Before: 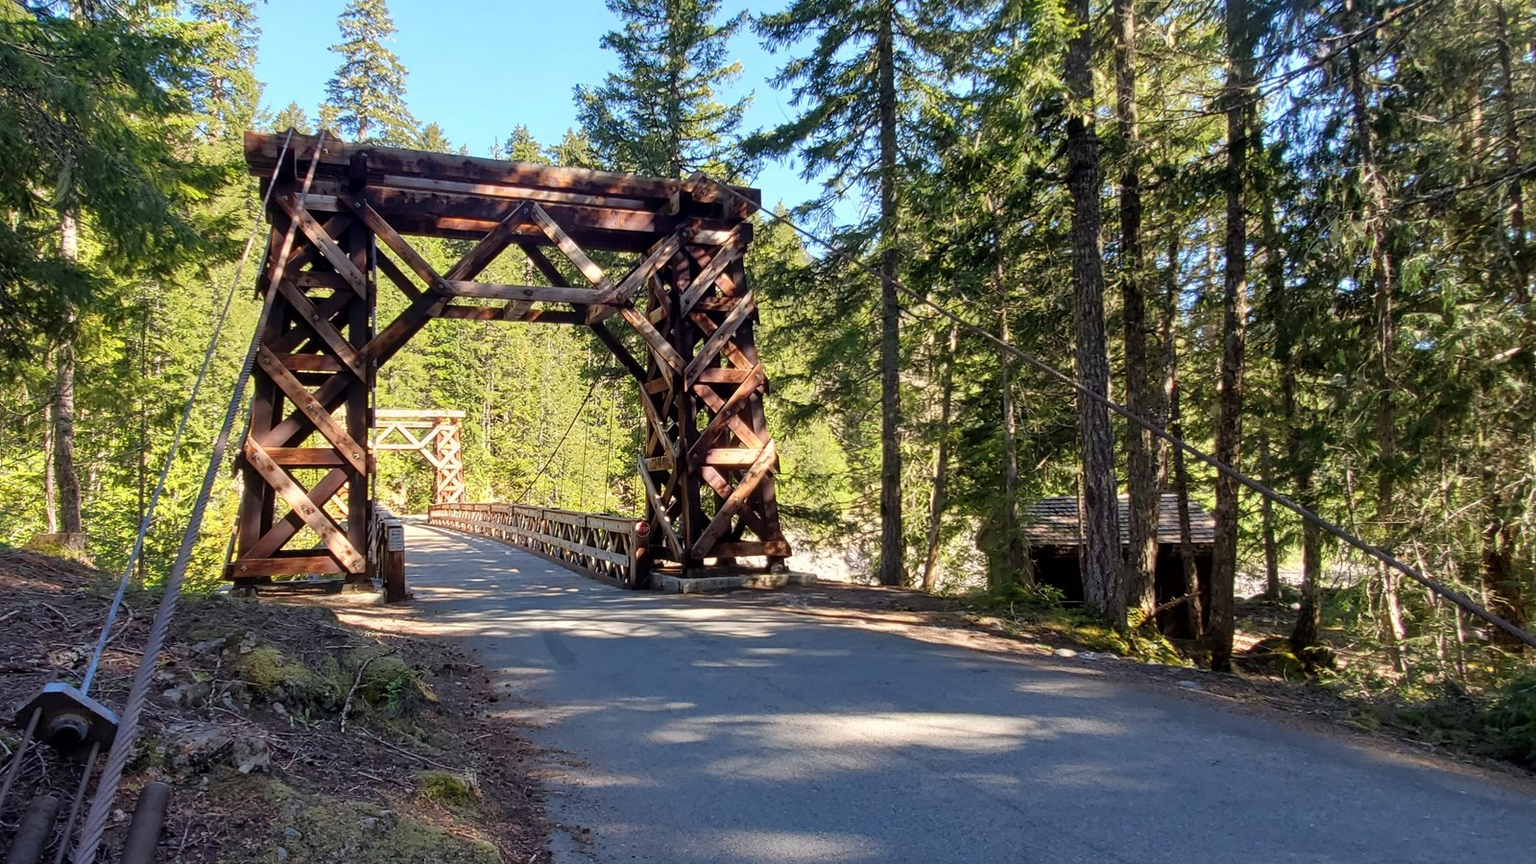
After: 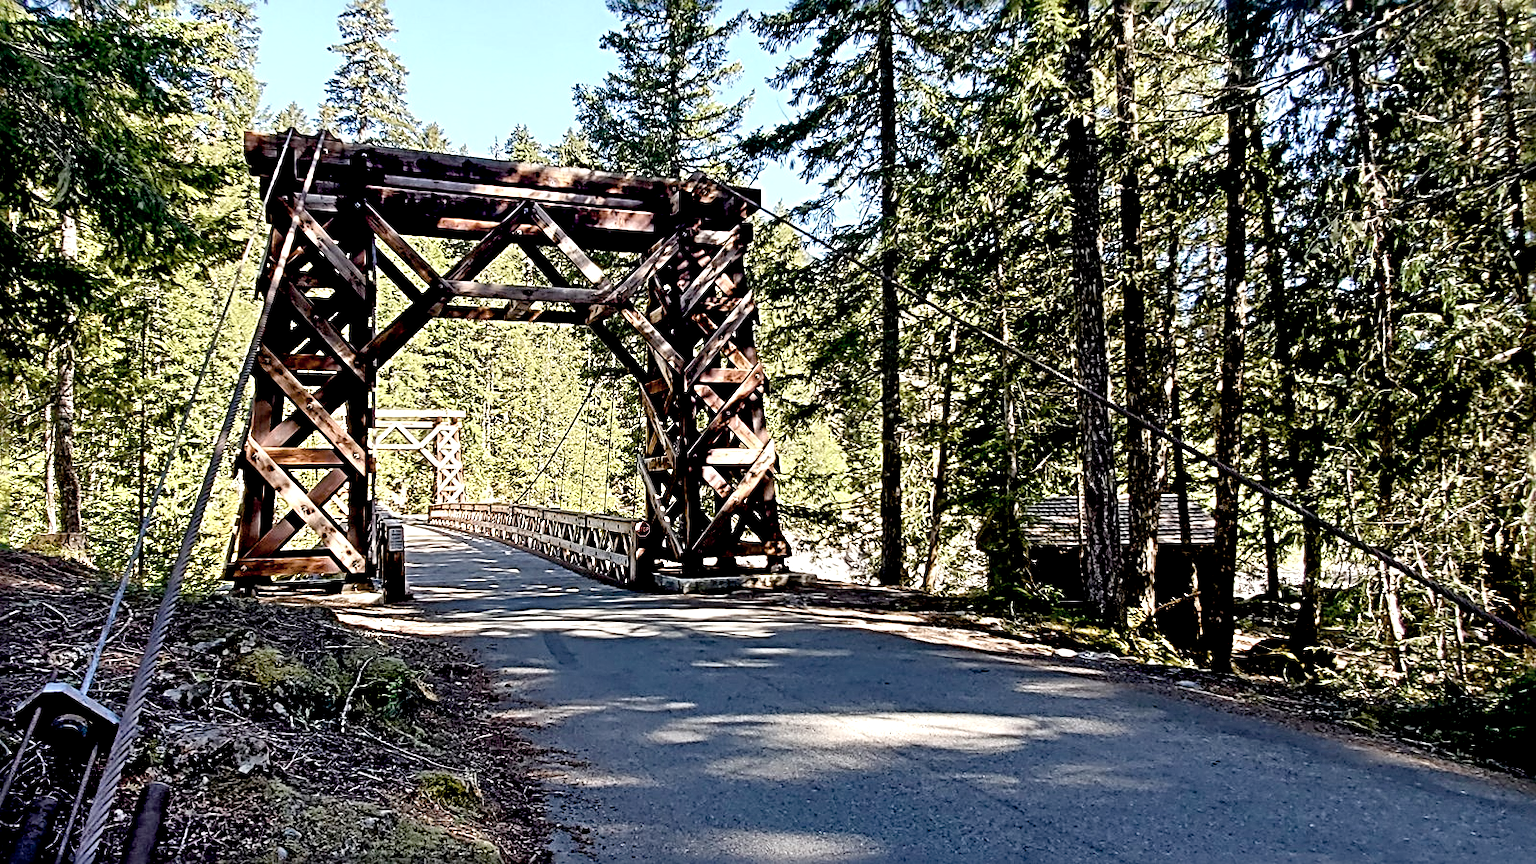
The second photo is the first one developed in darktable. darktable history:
sharpen: radius 3.741, amount 0.943
exposure: black level correction 0.032, exposure 0.328 EV, compensate highlight preservation false
shadows and highlights: shadows 37.35, highlights -27.08, soften with gaussian
color balance rgb: perceptual saturation grading › global saturation 0.013%, perceptual saturation grading › highlights -14.48%, perceptual saturation grading › shadows 26.095%
contrast brightness saturation: contrast 0.1, saturation -0.294
